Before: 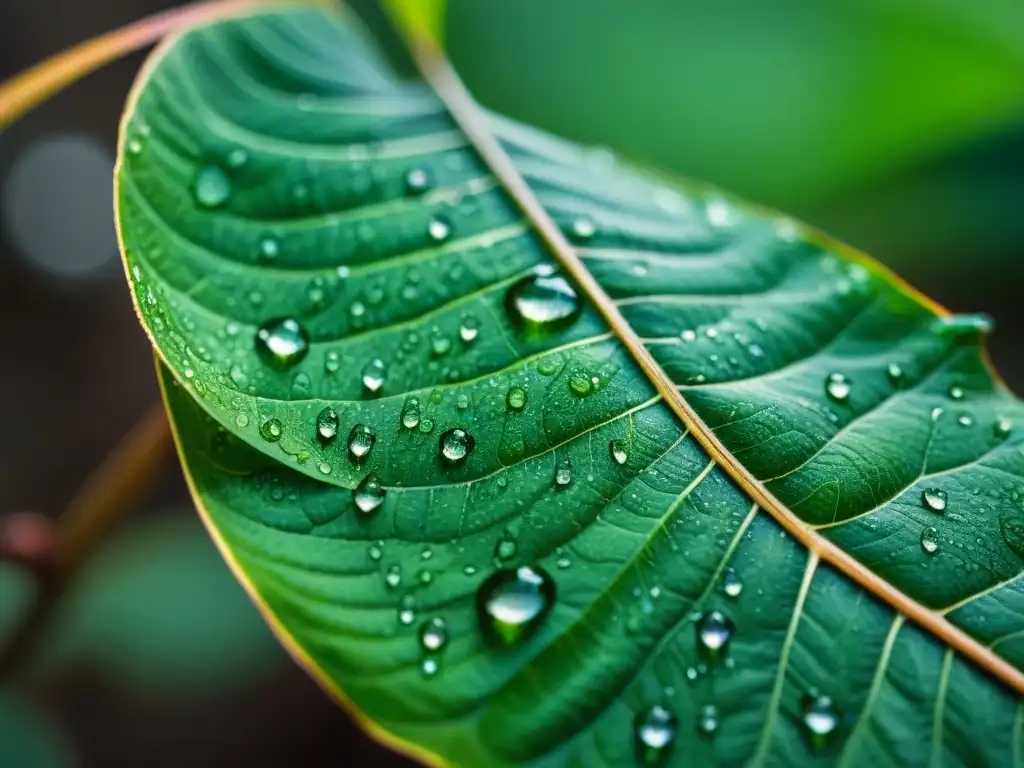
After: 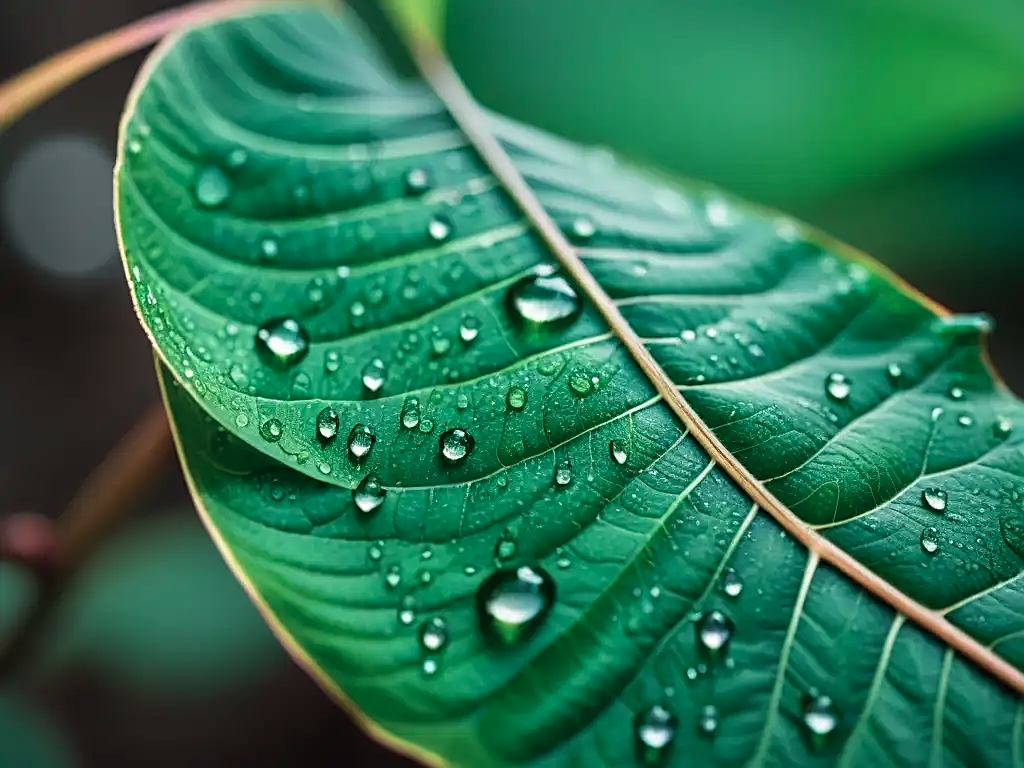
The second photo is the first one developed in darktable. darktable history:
sharpen: on, module defaults
color contrast: blue-yellow contrast 0.62
